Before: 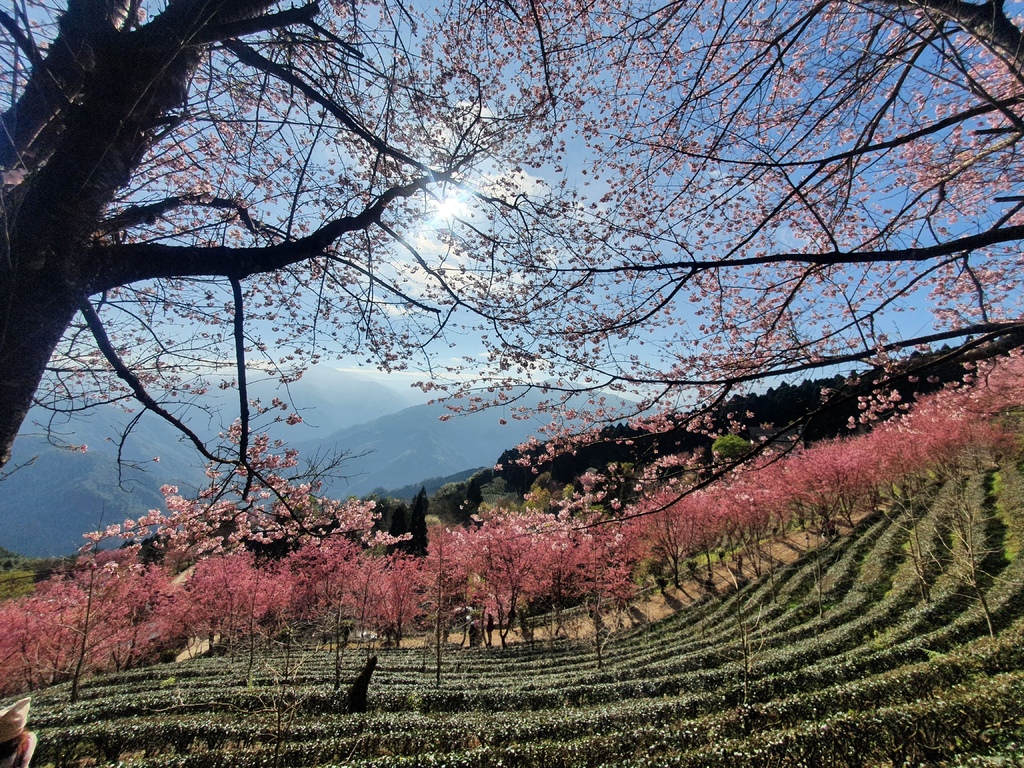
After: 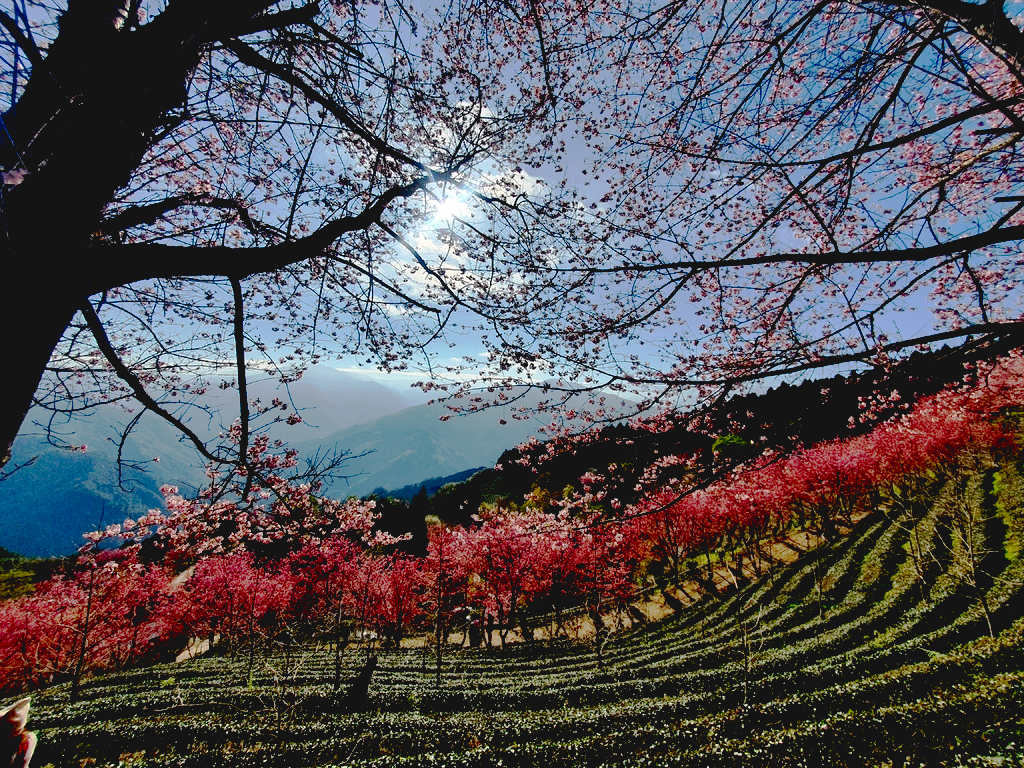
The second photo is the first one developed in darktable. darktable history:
base curve: curves: ch0 [(0.065, 0.026) (0.236, 0.358) (0.53, 0.546) (0.777, 0.841) (0.924, 0.992)], preserve colors none
contrast brightness saturation: contrast 0.103, brightness -0.276, saturation 0.146
